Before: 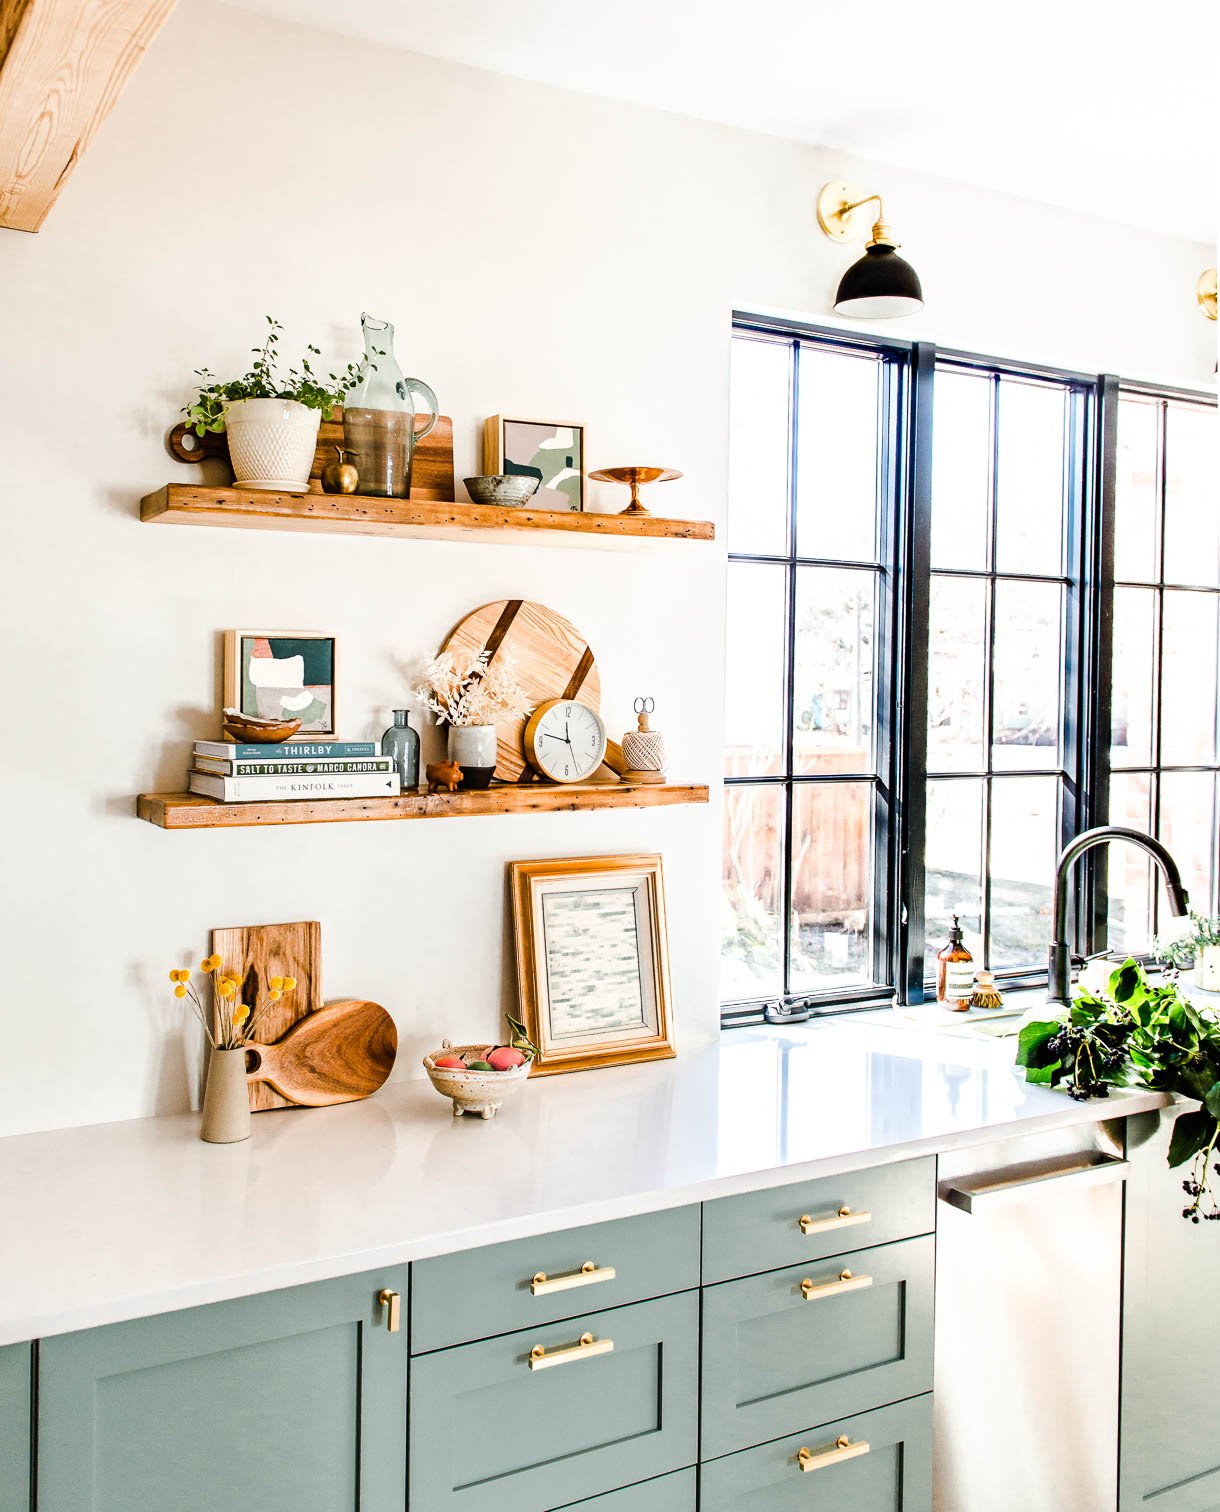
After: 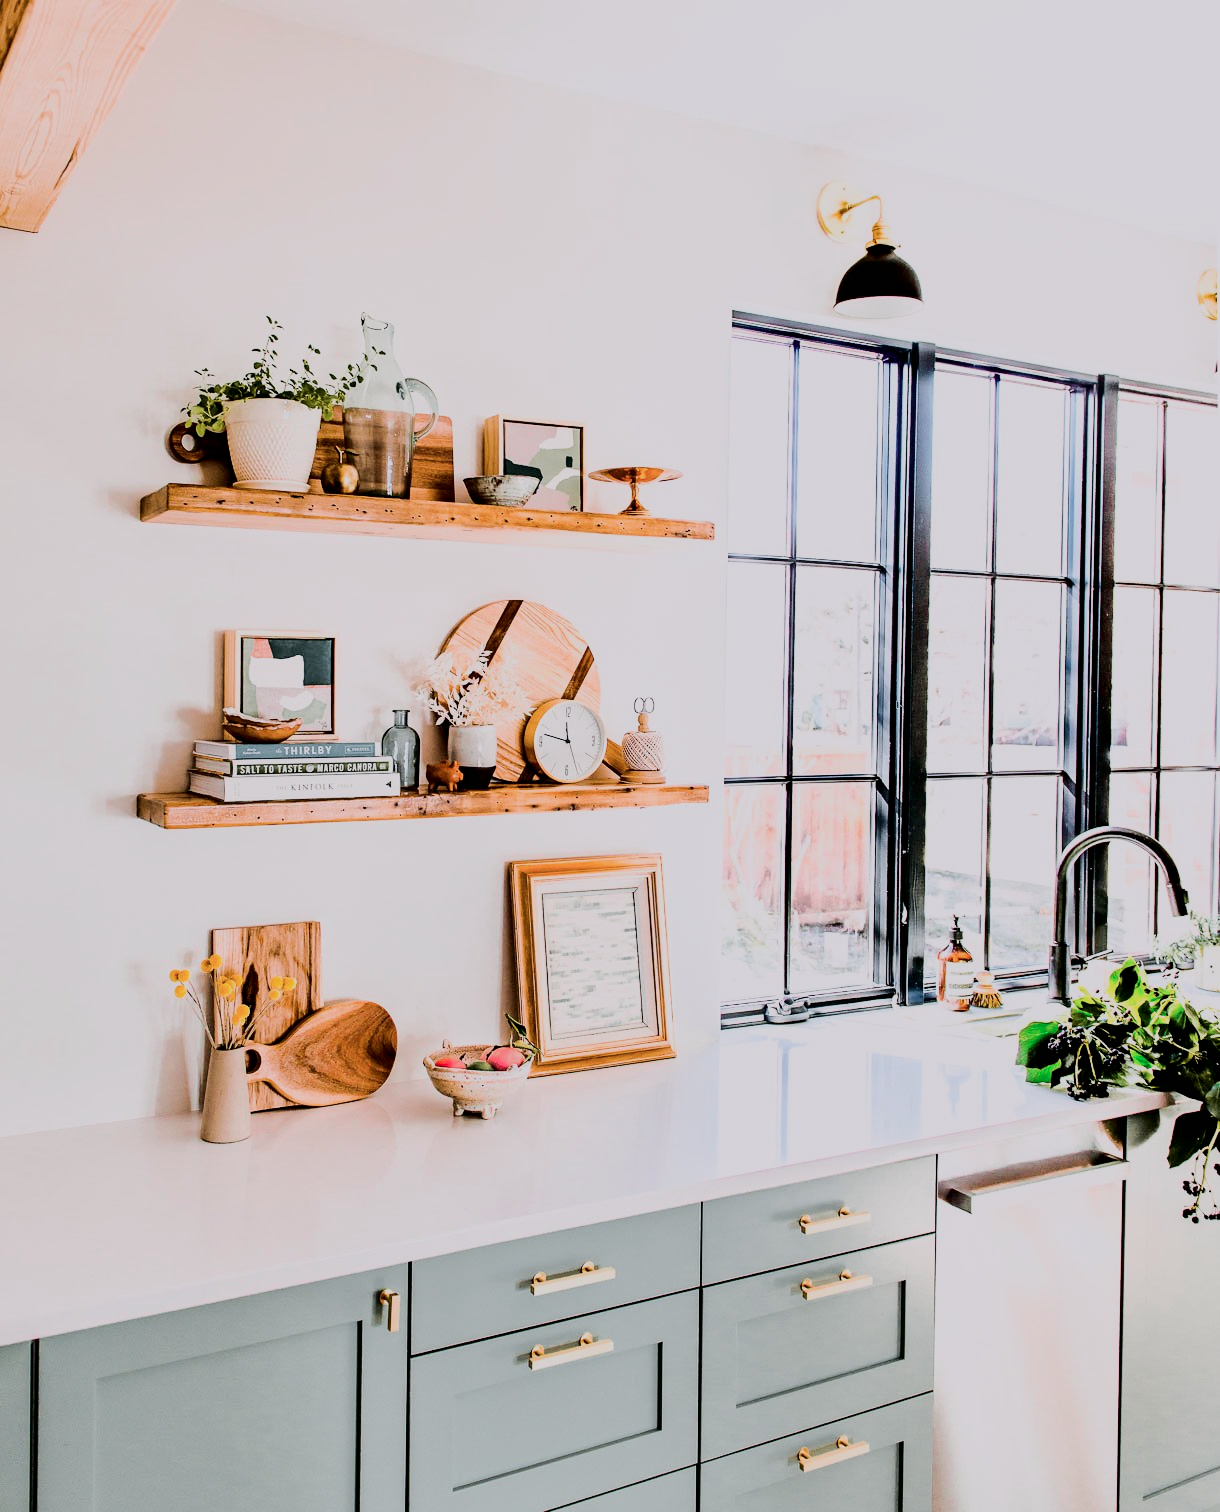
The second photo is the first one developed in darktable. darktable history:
color correction: highlights a* 3.12, highlights b* -1.55, shadows a* -0.101, shadows b* 2.52, saturation 0.98
filmic rgb: hardness 4.17
color zones: curves: ch1 [(0, 0.513) (0.143, 0.524) (0.286, 0.511) (0.429, 0.506) (0.571, 0.503) (0.714, 0.503) (0.857, 0.508) (1, 0.513)]
tone curve: curves: ch0 [(0, 0) (0.049, 0.01) (0.154, 0.081) (0.491, 0.519) (0.748, 0.765) (1, 0.919)]; ch1 [(0, 0) (0.172, 0.123) (0.317, 0.272) (0.391, 0.424) (0.499, 0.497) (0.531, 0.541) (0.615, 0.608) (0.741, 0.783) (1, 1)]; ch2 [(0, 0) (0.411, 0.424) (0.483, 0.478) (0.546, 0.532) (0.652, 0.633) (1, 1)], color space Lab, independent channels, preserve colors none
